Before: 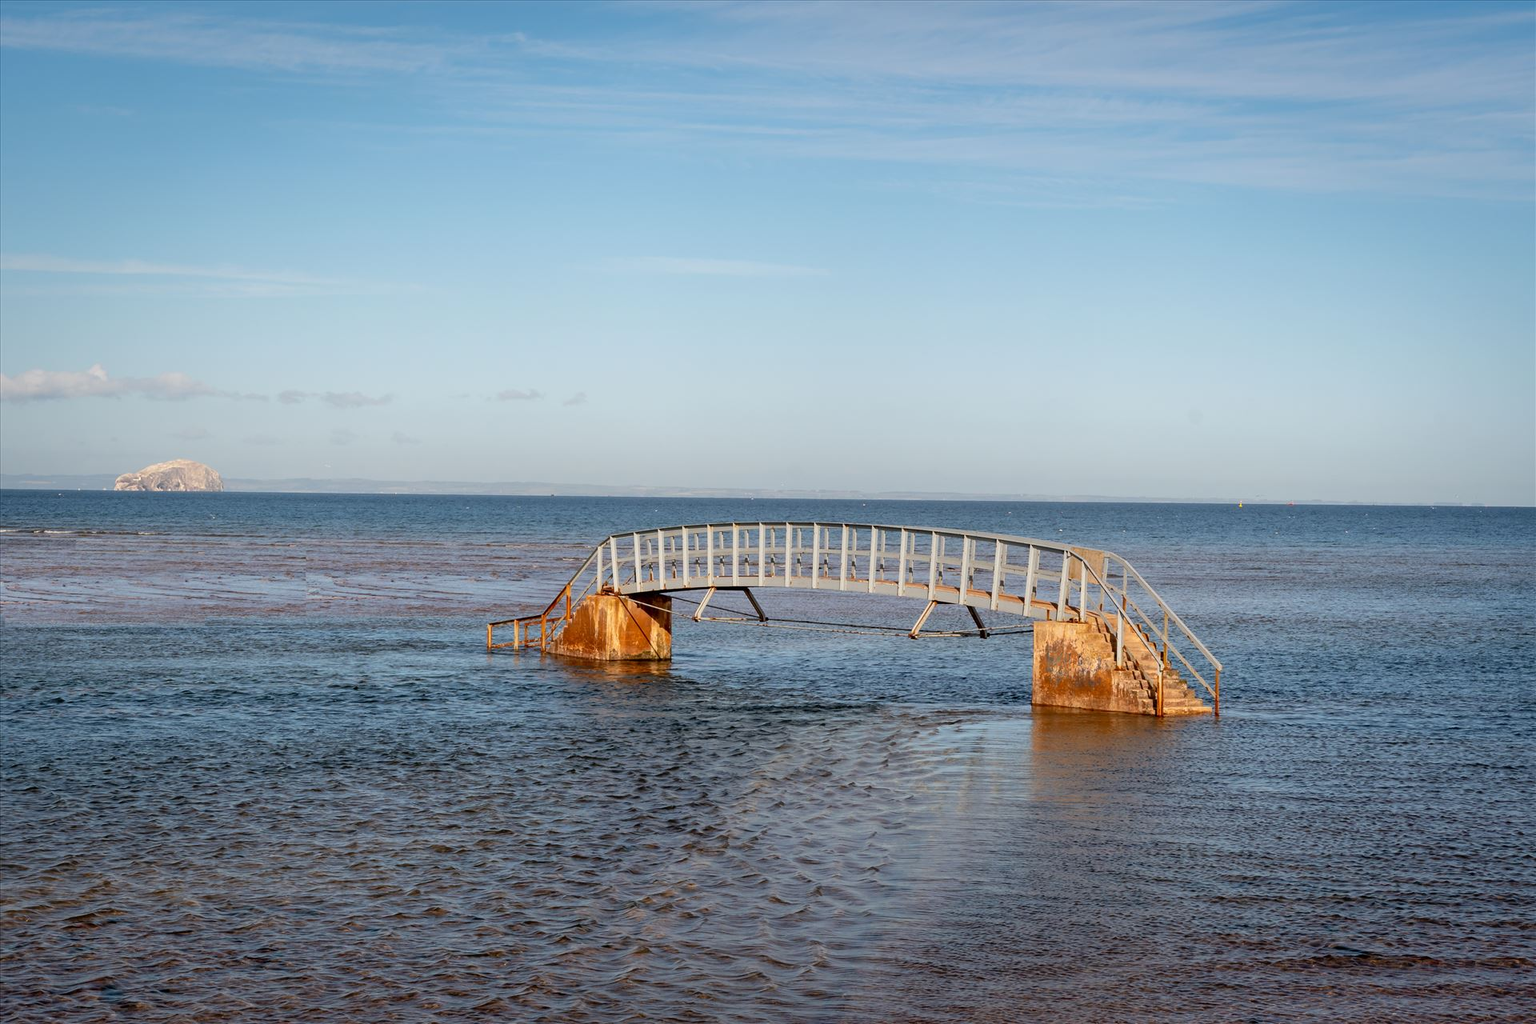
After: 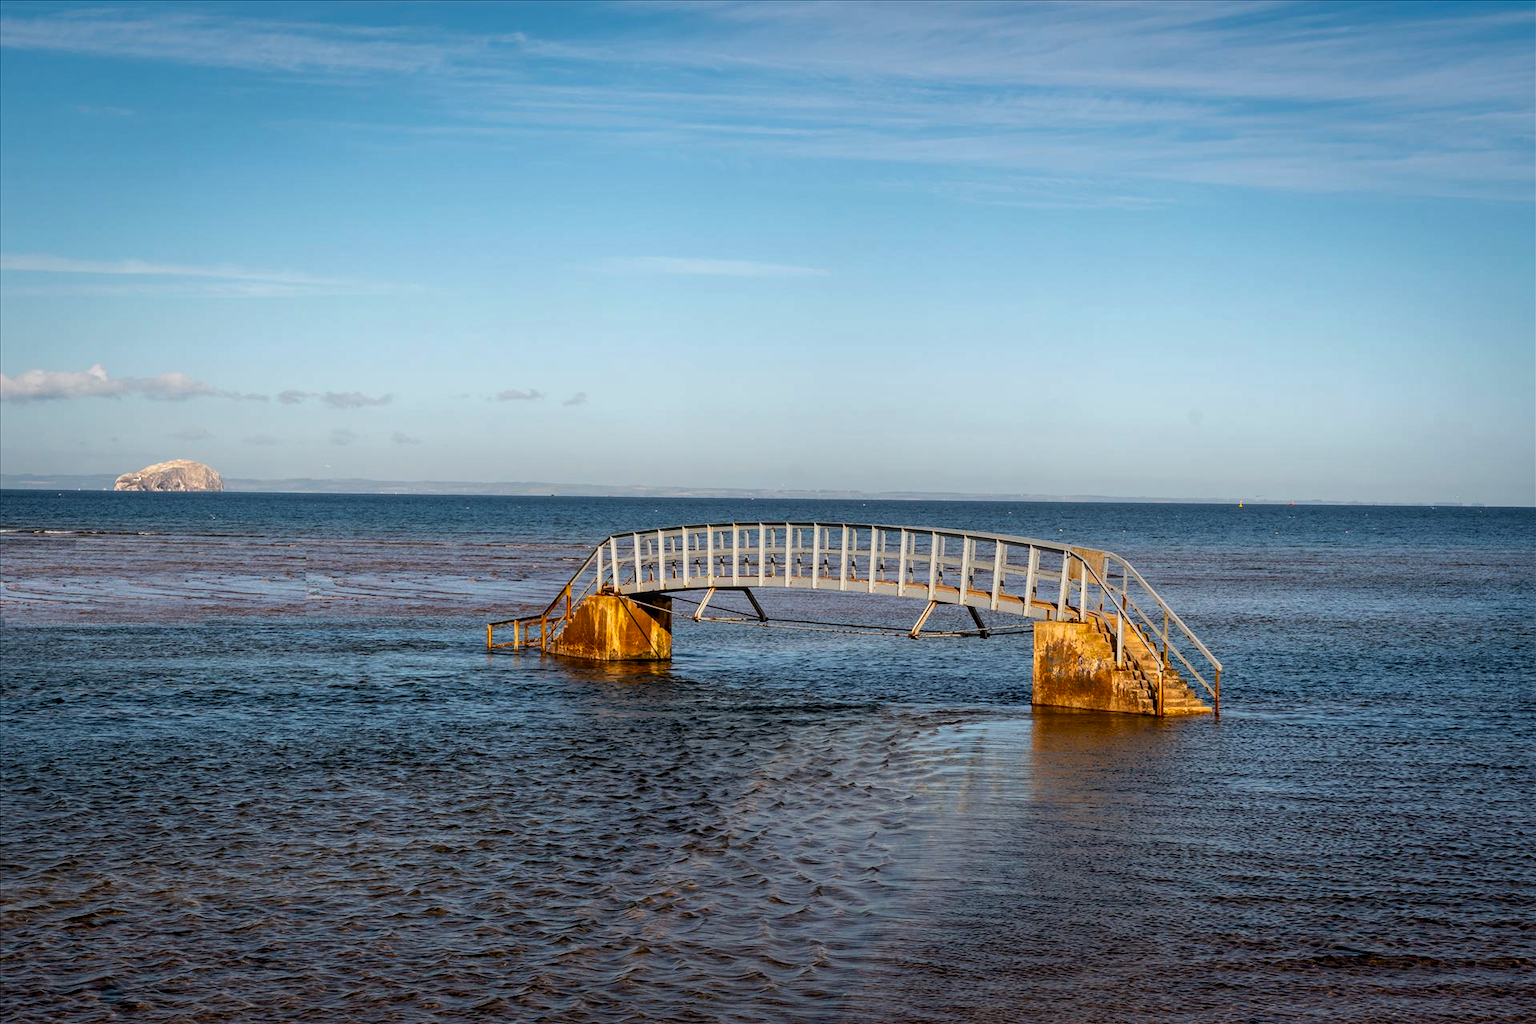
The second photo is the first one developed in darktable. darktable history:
local contrast: on, module defaults
levels: levels [0.029, 0.545, 0.971]
color balance rgb: perceptual saturation grading › global saturation 30%, global vibrance 20%
